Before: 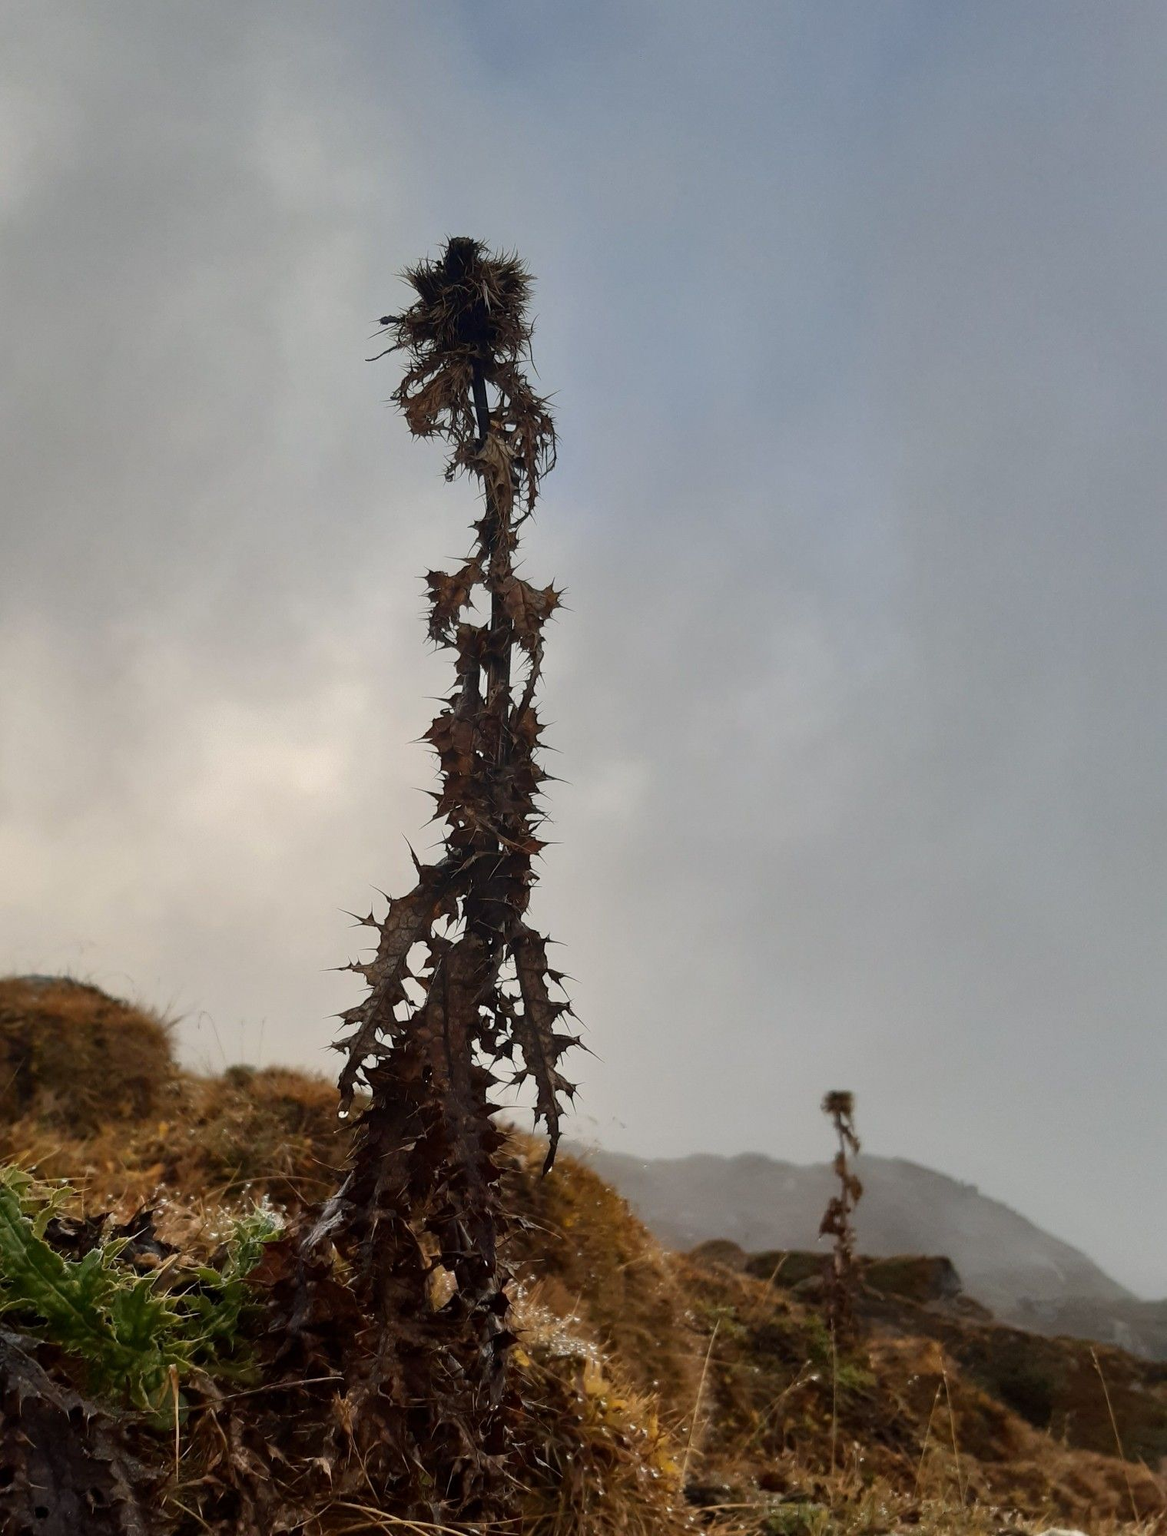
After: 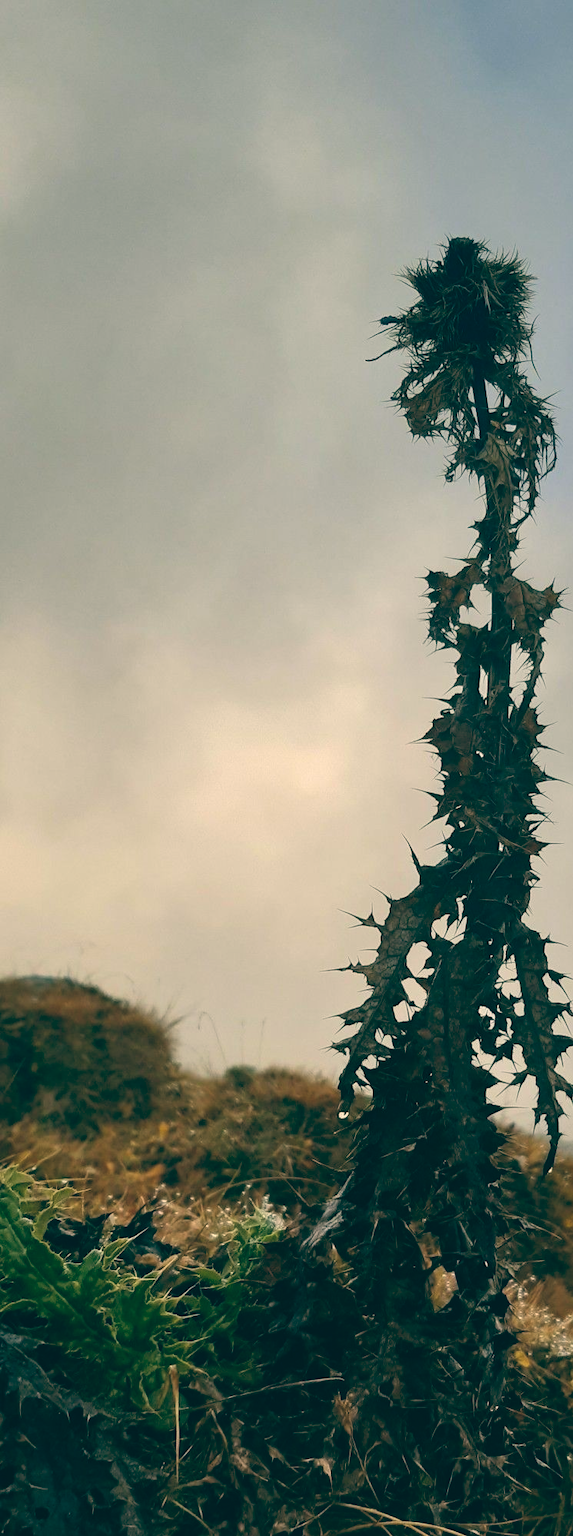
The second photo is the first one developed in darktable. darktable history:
crop and rotate: left 0%, top 0%, right 50.845%
contrast brightness saturation: contrast 0.03, brightness 0.06, saturation 0.13
color balance: lift [1.005, 0.99, 1.007, 1.01], gamma [1, 0.979, 1.011, 1.021], gain [0.923, 1.098, 1.025, 0.902], input saturation 90.45%, contrast 7.73%, output saturation 105.91%
